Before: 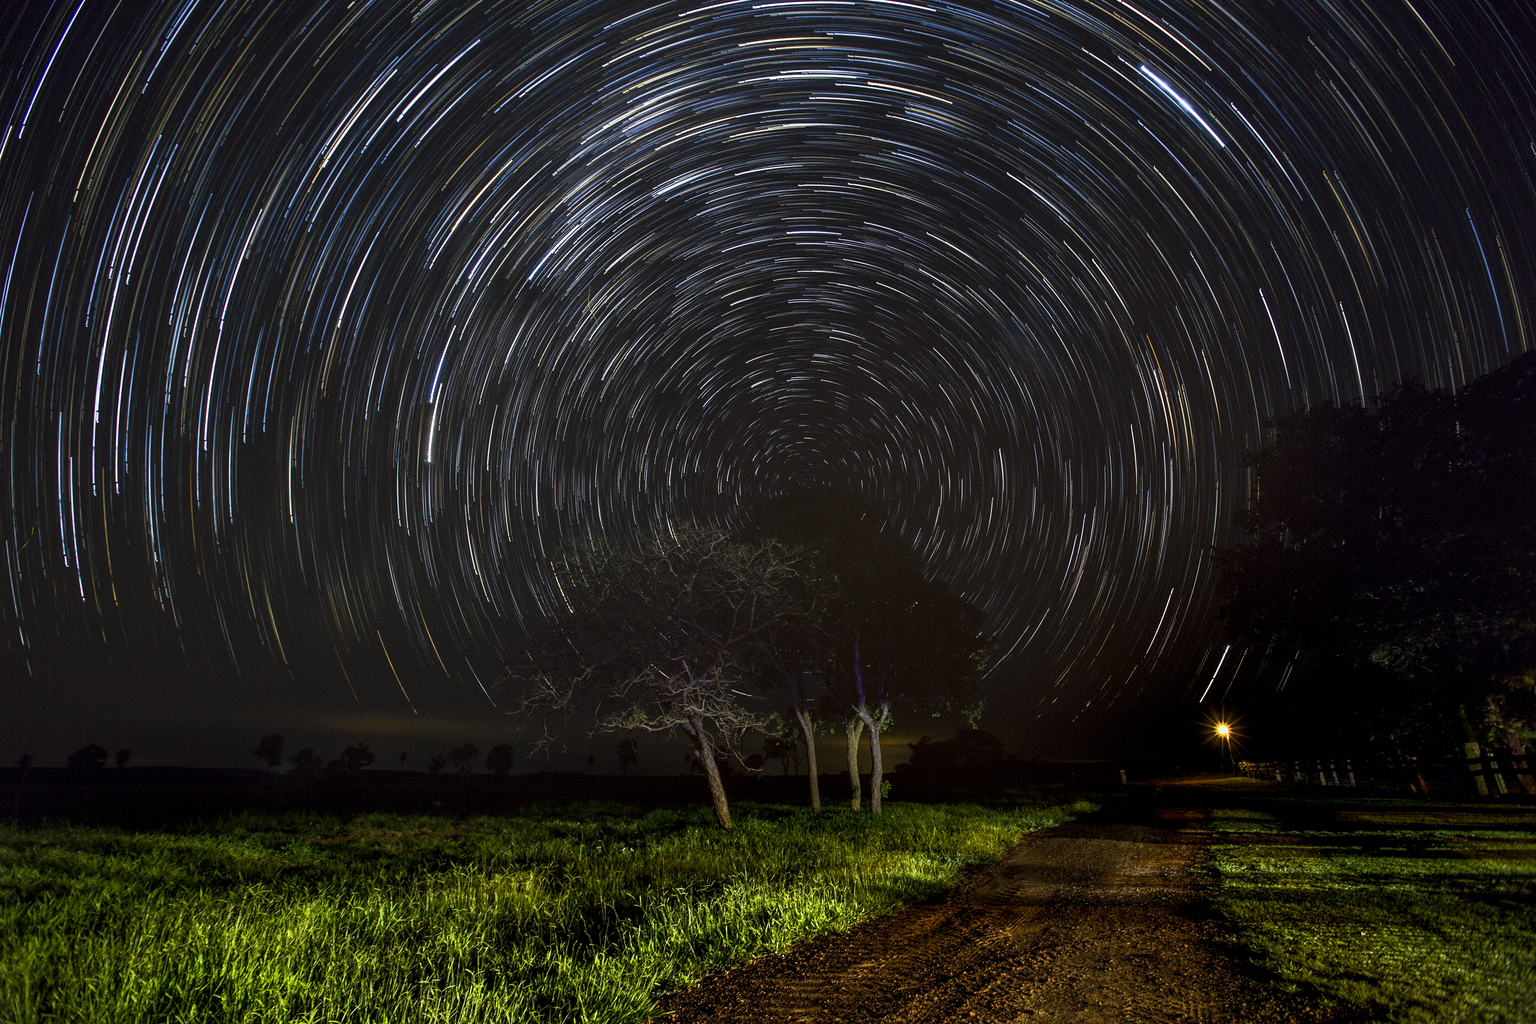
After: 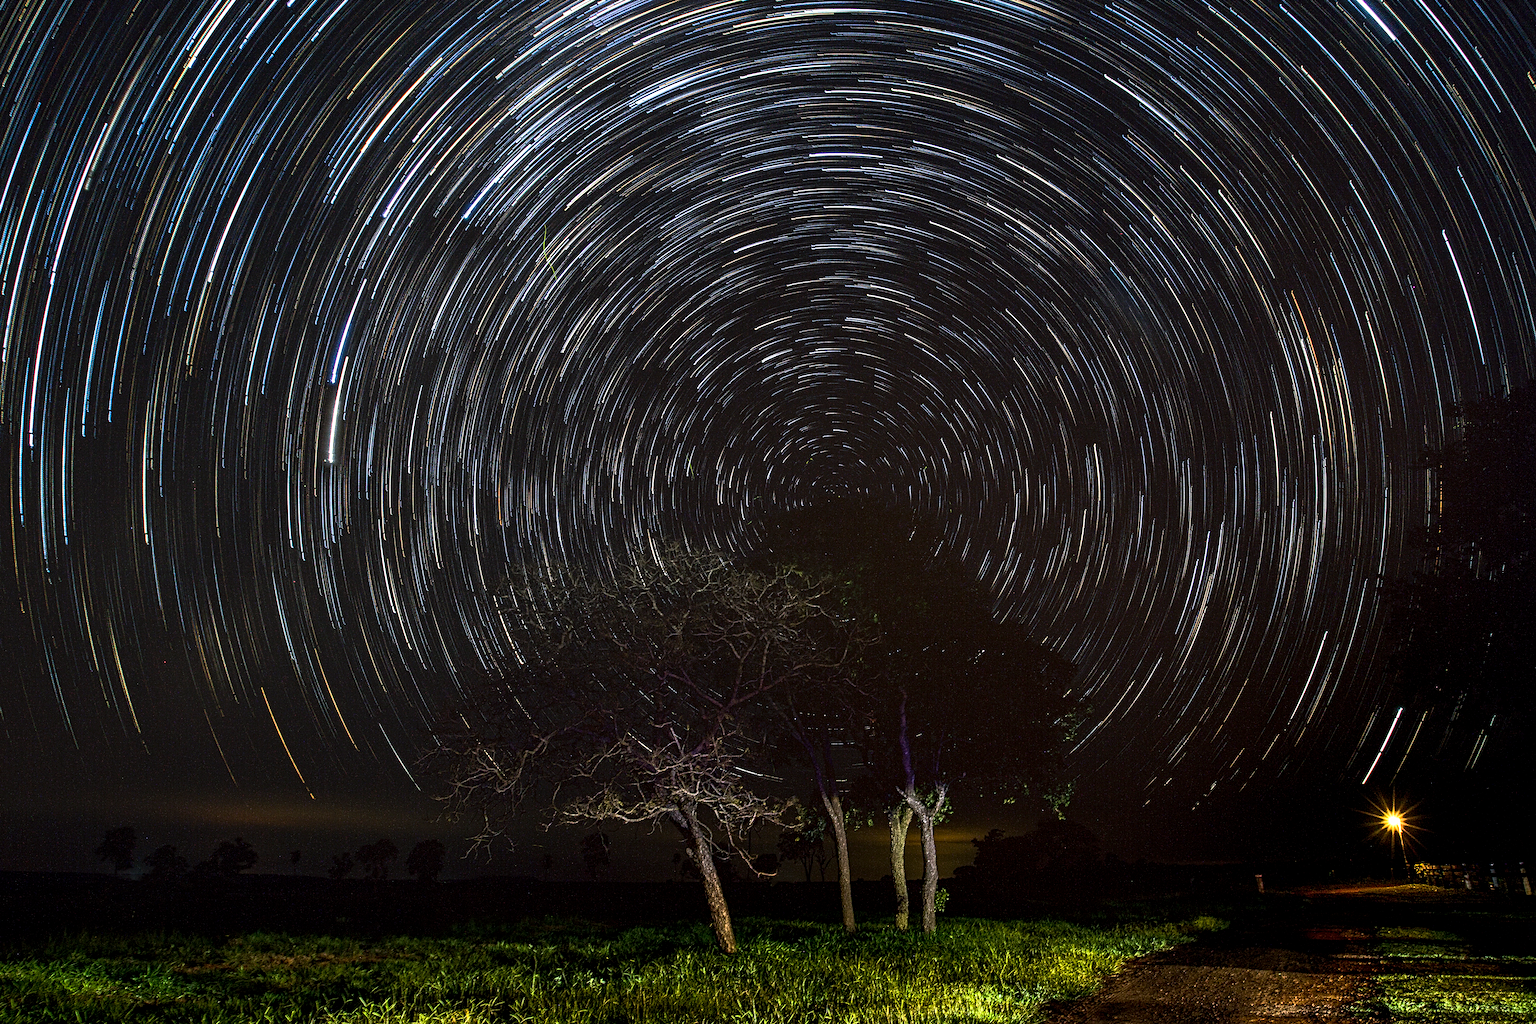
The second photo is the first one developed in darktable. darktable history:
tone equalizer: -8 EV 0.018 EV, -7 EV -0.033 EV, -6 EV 0.045 EV, -5 EV 0.022 EV, -4 EV 0.265 EV, -3 EV 0.679 EV, -2 EV 0.581 EV, -1 EV 0.189 EV, +0 EV 0.024 EV, edges refinement/feathering 500, mask exposure compensation -1.57 EV, preserve details no
contrast equalizer: y [[0.5, 0.5, 0.5, 0.539, 0.64, 0.611], [0.5 ×6], [0.5 ×6], [0 ×6], [0 ×6]]
crop and rotate: left 11.885%, top 11.439%, right 13.412%, bottom 13.868%
